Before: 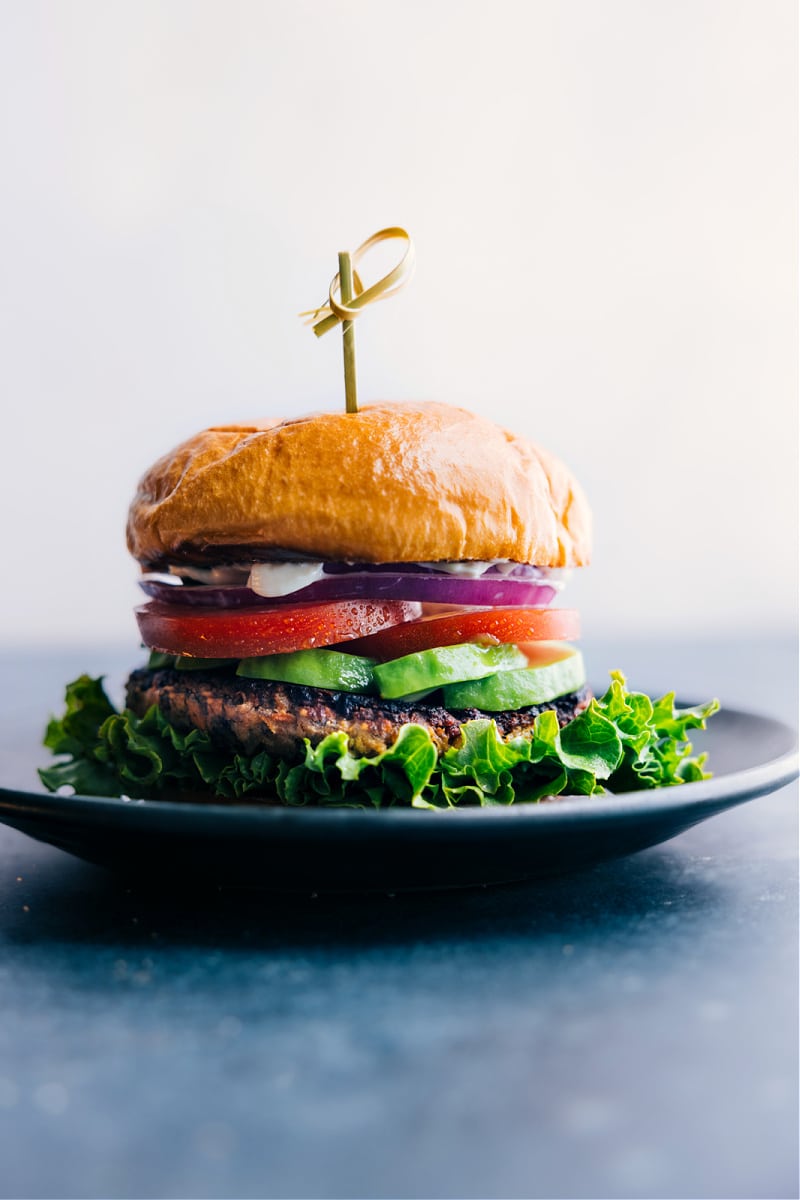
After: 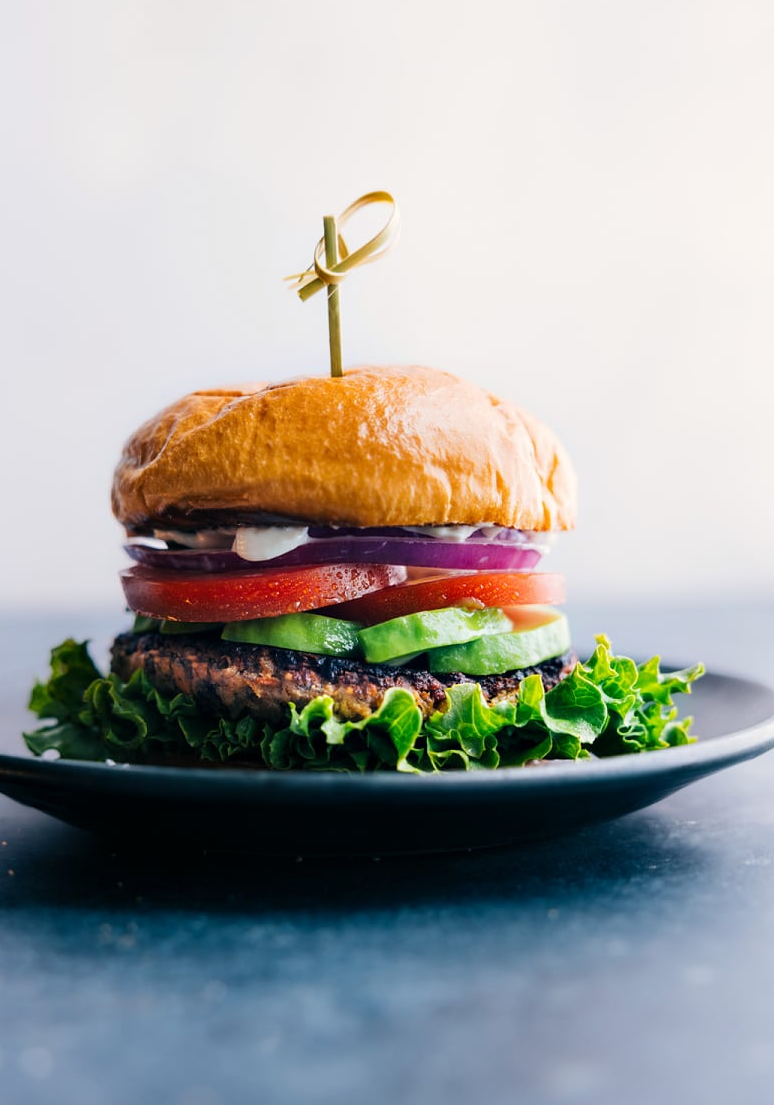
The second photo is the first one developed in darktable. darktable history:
crop: left 1.956%, top 3.005%, right 1.112%, bottom 4.857%
